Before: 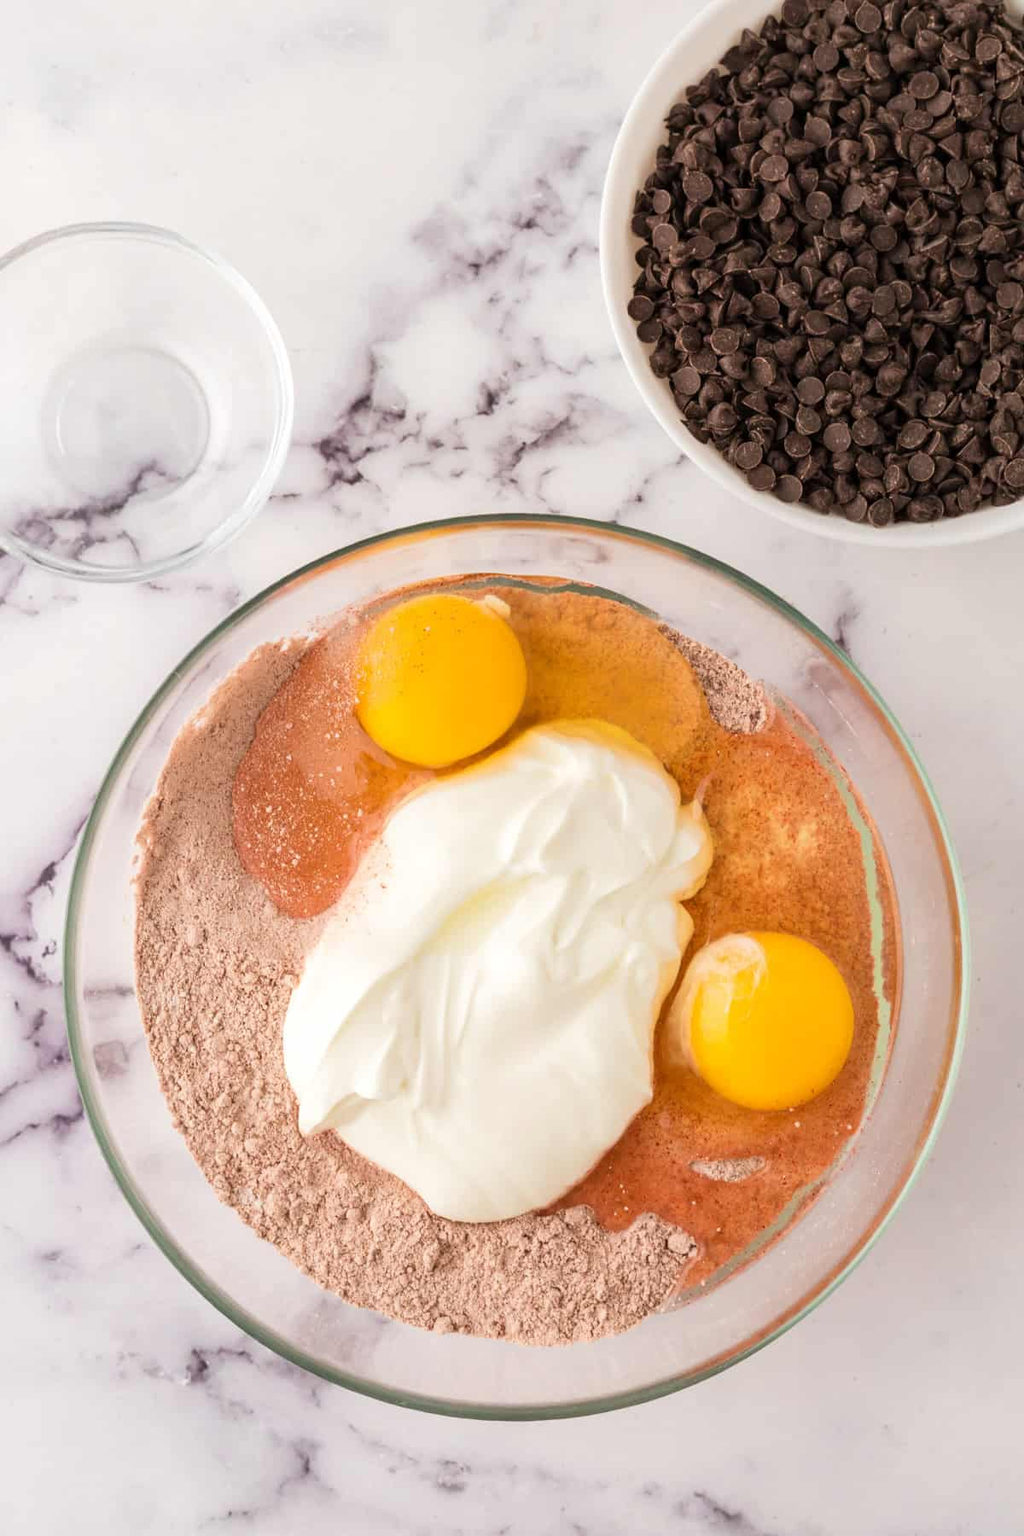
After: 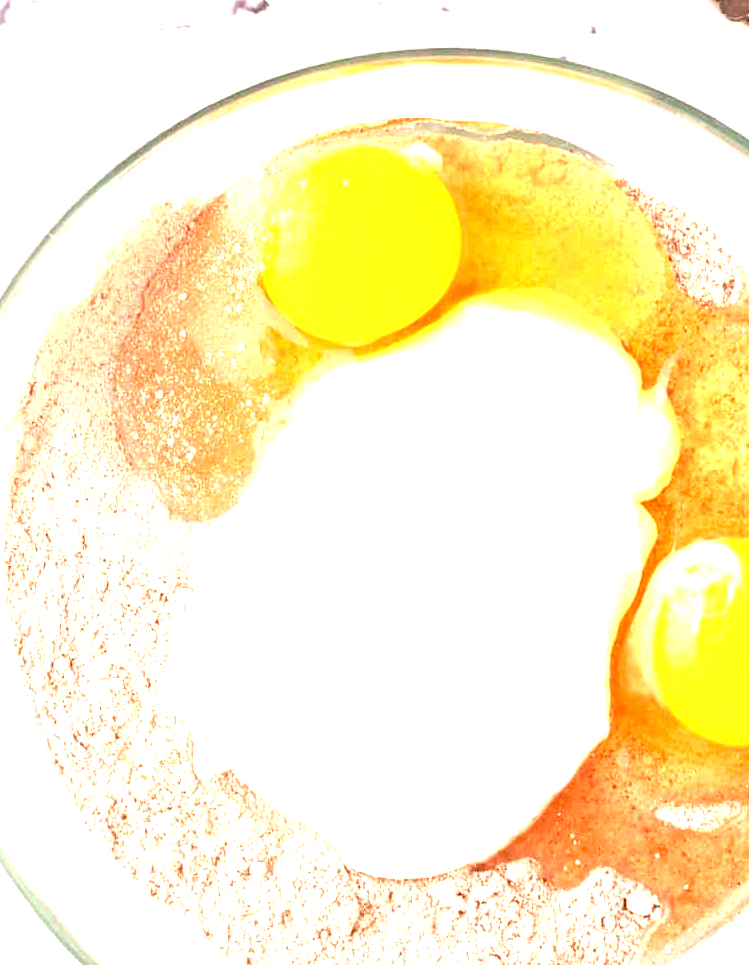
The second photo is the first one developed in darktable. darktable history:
exposure: black level correction 0.001, exposure 1.848 EV, compensate exposure bias true, compensate highlight preservation false
contrast brightness saturation: contrast 0.026, brightness -0.031
crop: left 13.009%, top 30.782%, right 24.547%, bottom 15.568%
